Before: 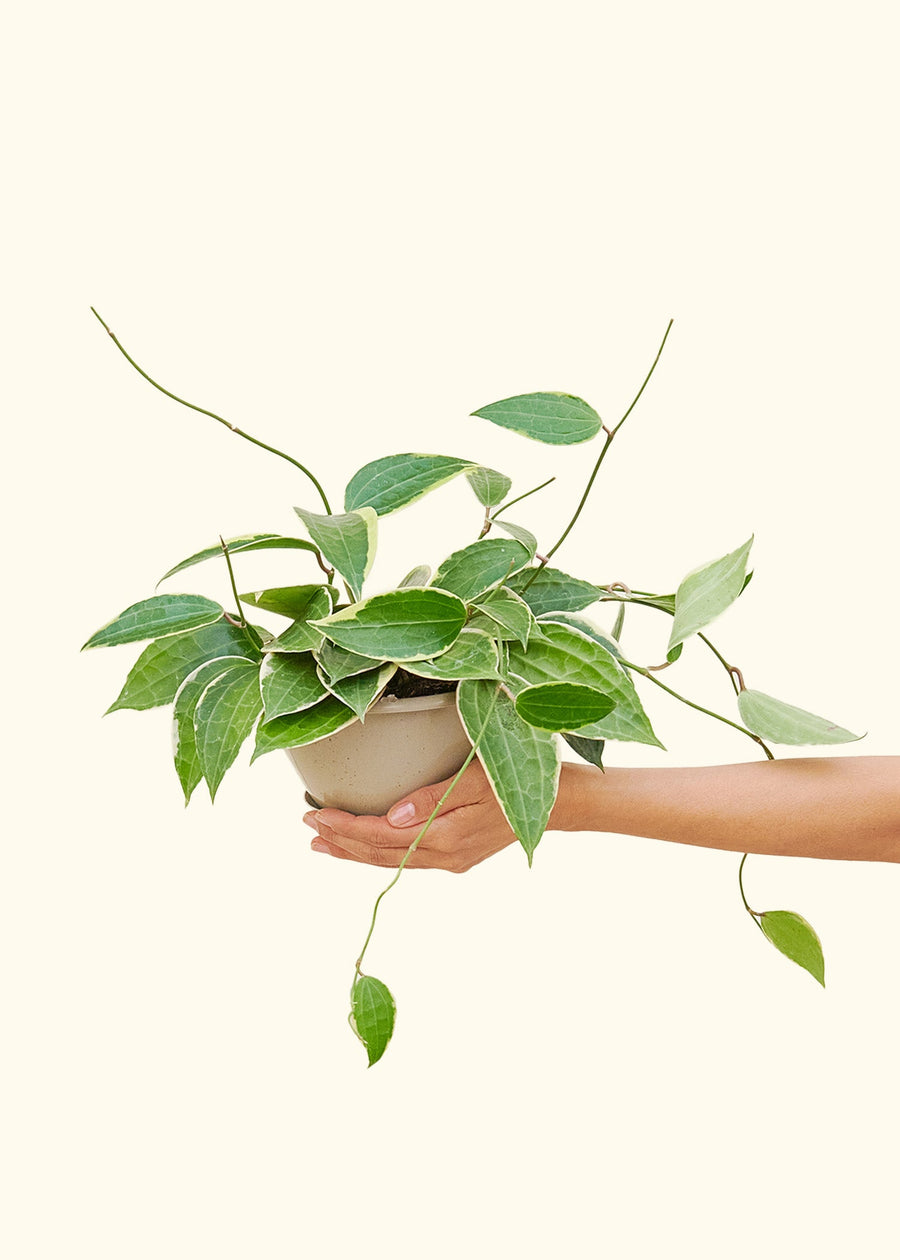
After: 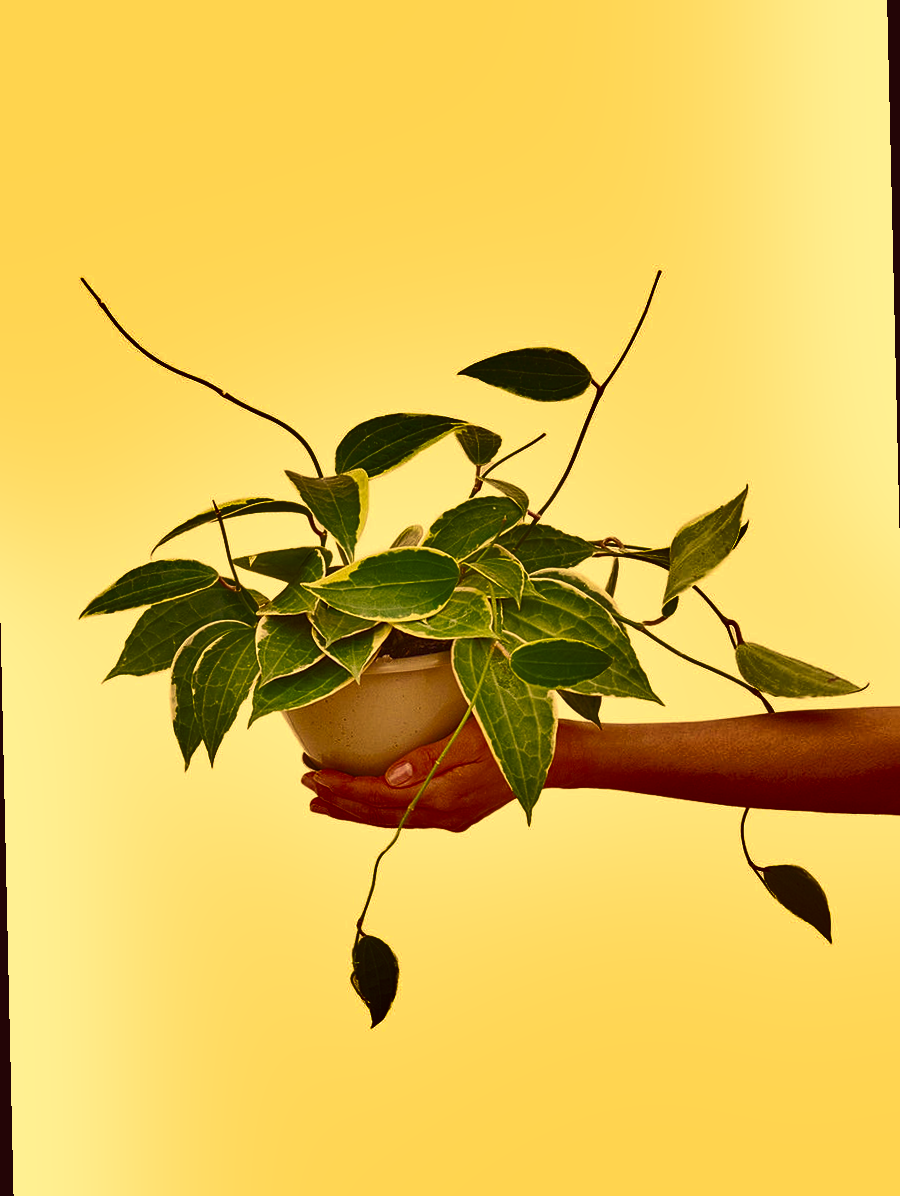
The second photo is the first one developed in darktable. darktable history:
color correction: highlights a* 10.12, highlights b* 39.04, shadows a* 14.62, shadows b* 3.37
rotate and perspective: rotation -1.32°, lens shift (horizontal) -0.031, crop left 0.015, crop right 0.985, crop top 0.047, crop bottom 0.982
shadows and highlights: shadows 20.91, highlights -82.73, soften with gaussian
color balance rgb: shadows lift › chroma 2%, shadows lift › hue 219.6°, power › hue 313.2°, highlights gain › chroma 3%, highlights gain › hue 75.6°, global offset › luminance 0.5%, perceptual saturation grading › global saturation 15.33%, perceptual saturation grading › highlights -19.33%, perceptual saturation grading › shadows 20%, global vibrance 20%
